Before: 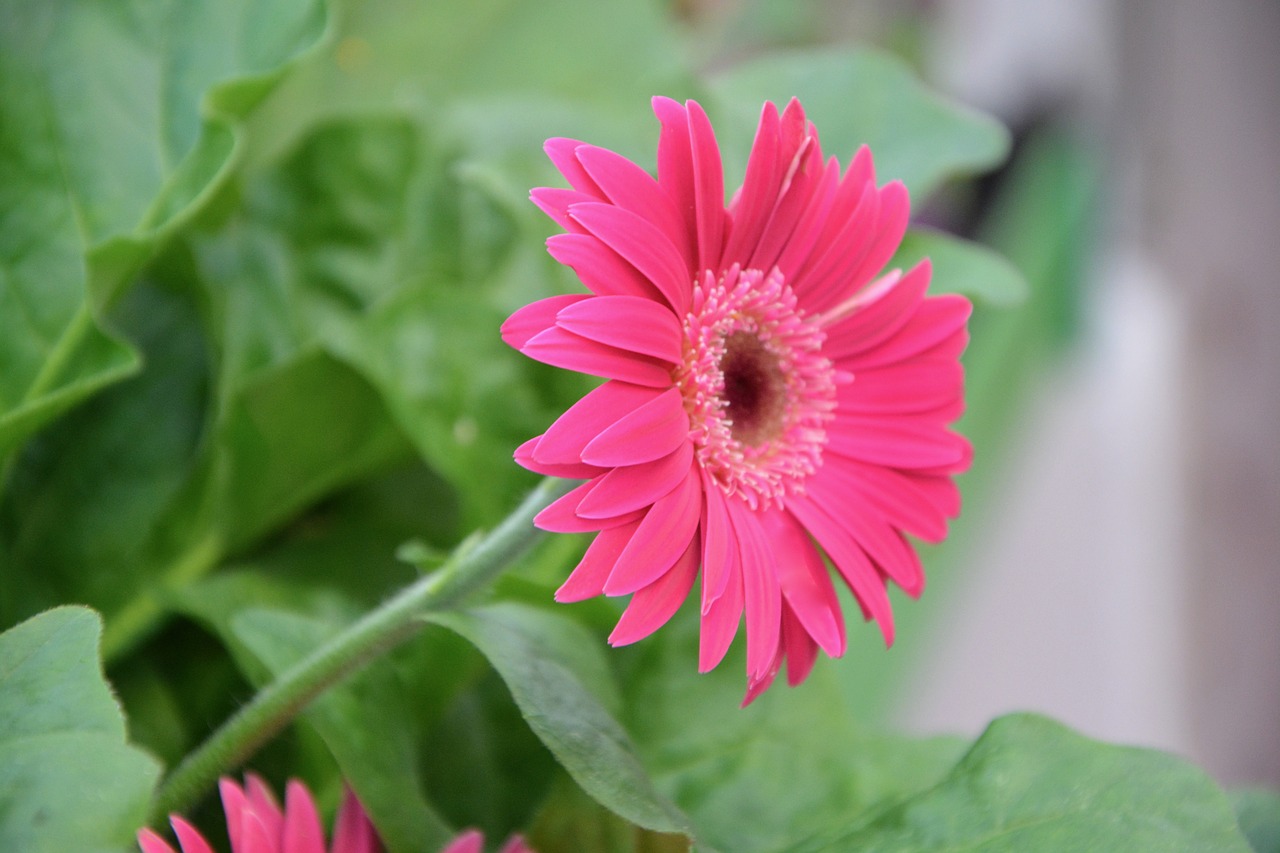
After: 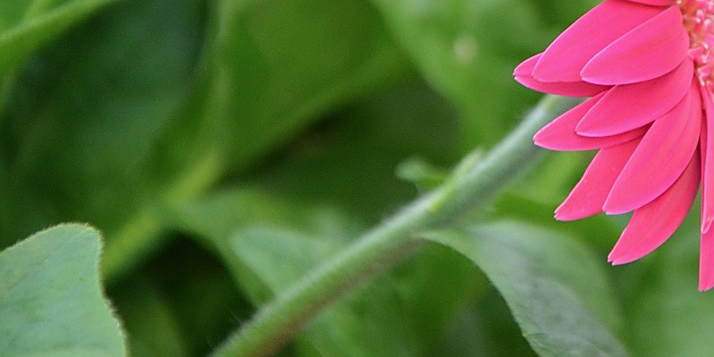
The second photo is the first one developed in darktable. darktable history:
sharpen: on, module defaults
crop: top 44.789%, right 43.503%, bottom 13.268%
